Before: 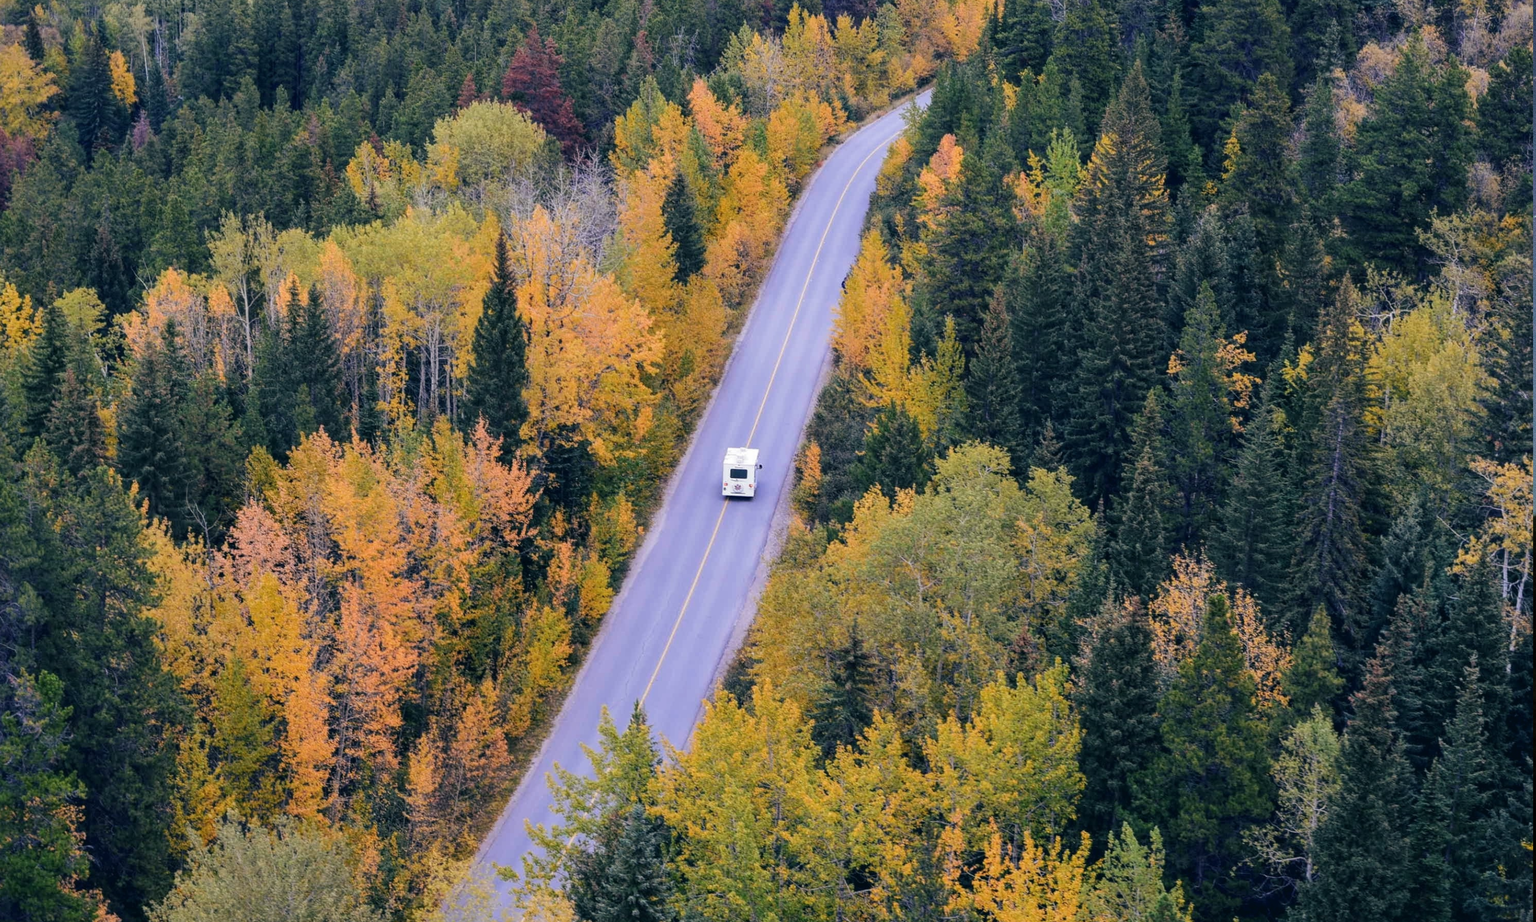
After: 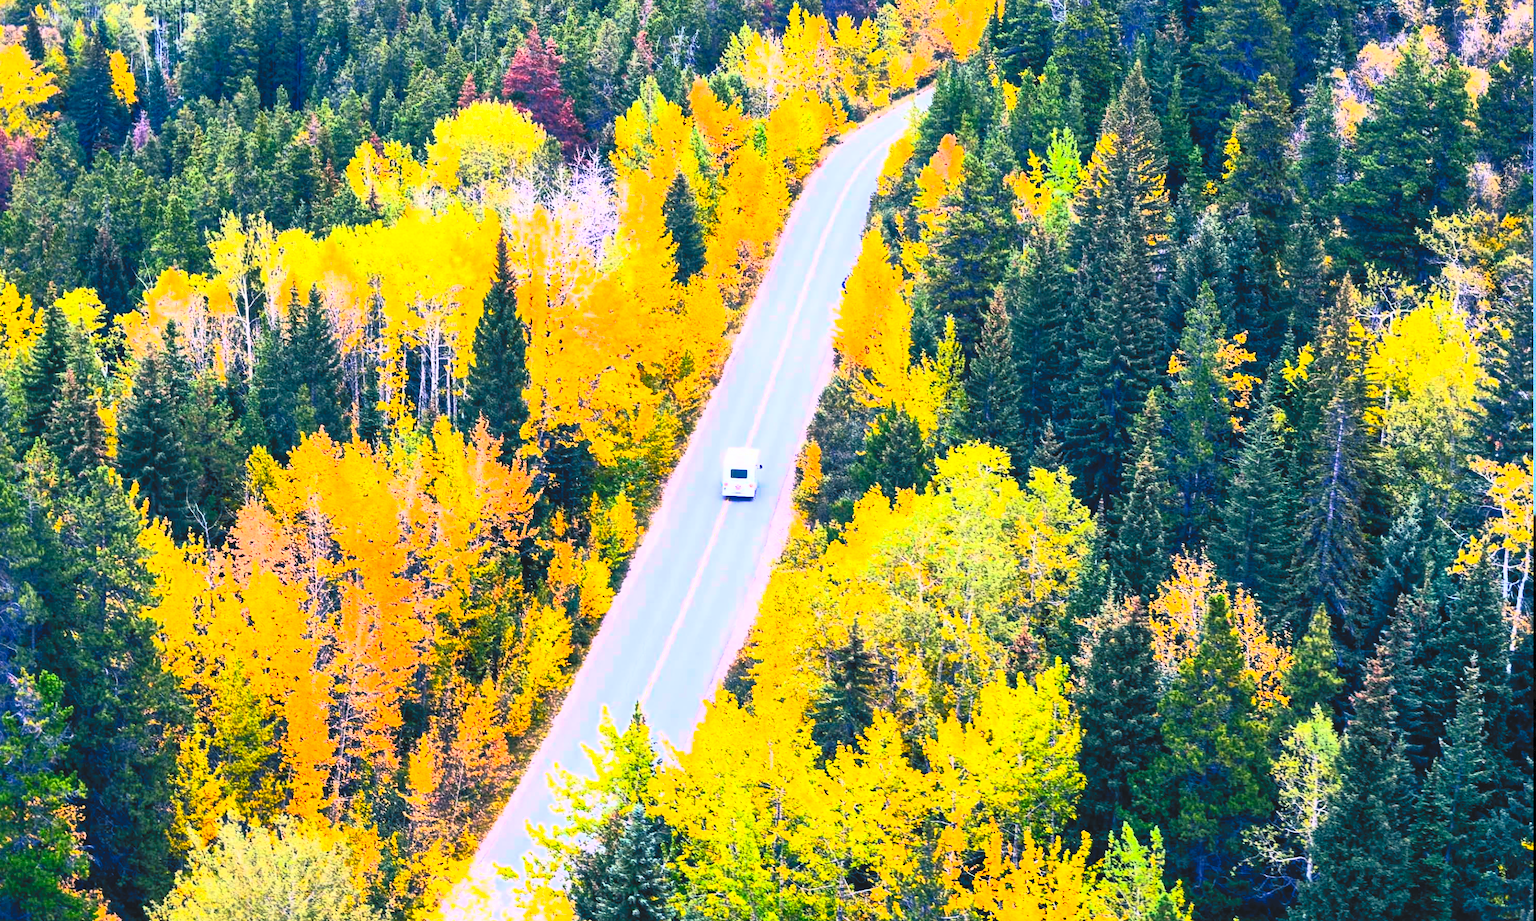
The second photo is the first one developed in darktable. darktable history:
contrast brightness saturation: contrast 0.986, brightness 0.997, saturation 0.998
filmic rgb: middle gray luminance 29.23%, black relative exposure -10.3 EV, white relative exposure 5.47 EV, target black luminance 0%, hardness 3.93, latitude 2.18%, contrast 1.121, highlights saturation mix 4.97%, shadows ↔ highlights balance 14.96%, color science v6 (2022)
shadows and highlights: on, module defaults
exposure: black level correction 0.001, exposure 0.5 EV, compensate highlight preservation false
